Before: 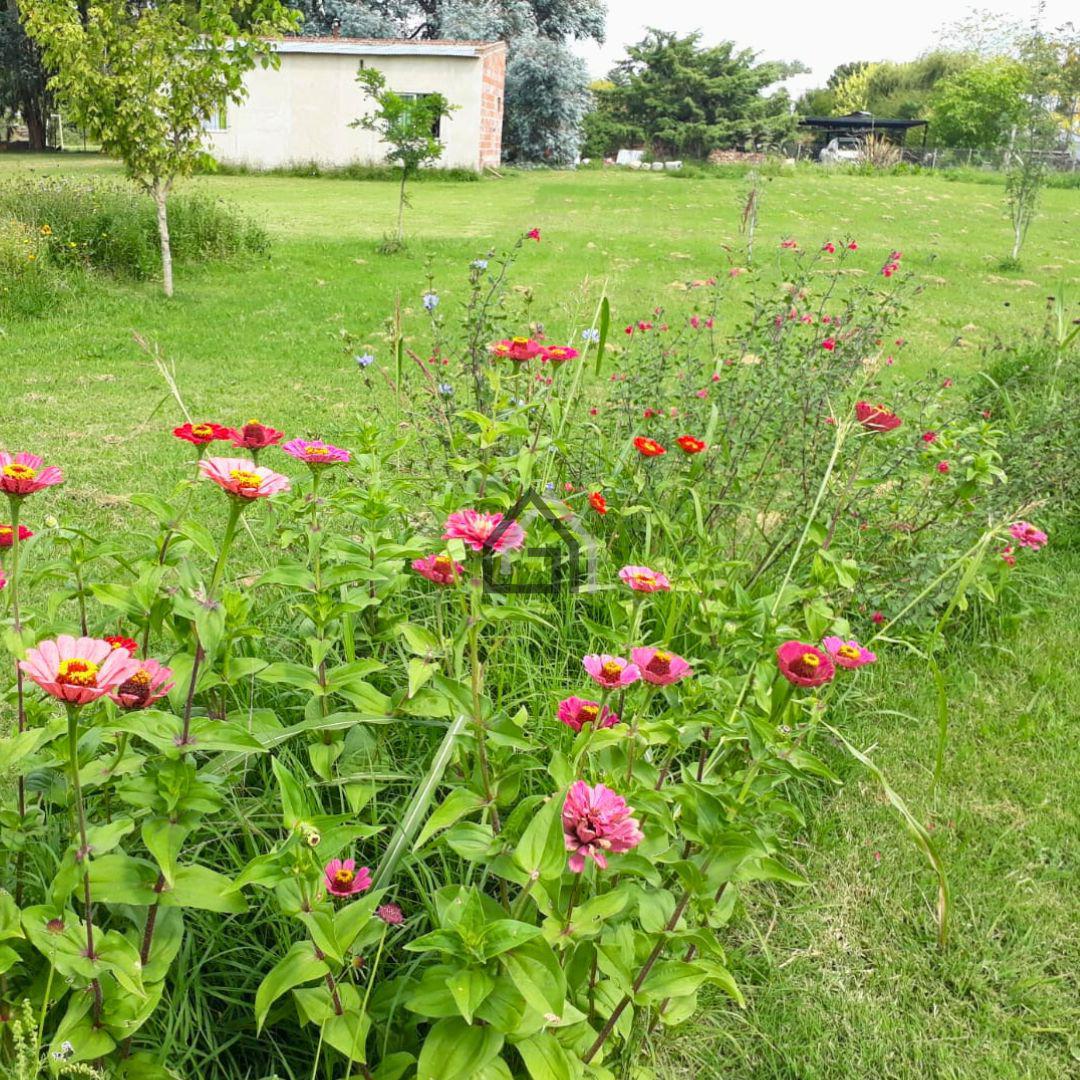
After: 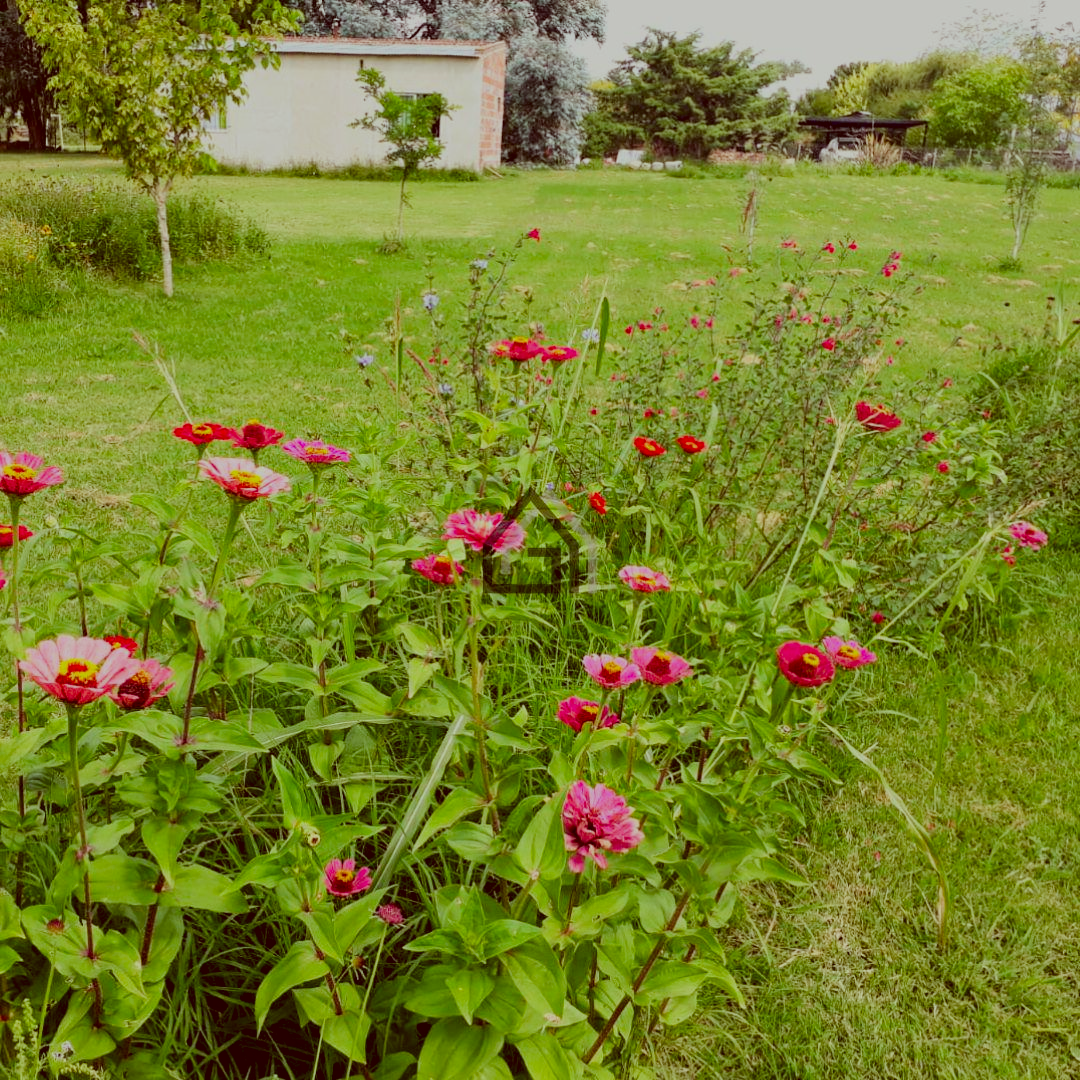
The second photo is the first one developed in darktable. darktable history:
color correction: highlights a* -7.09, highlights b* -0.154, shadows a* 20.34, shadows b* 11.74
contrast brightness saturation: contrast 0.067, brightness -0.136, saturation 0.113
filmic rgb: black relative exposure -7.11 EV, white relative exposure 5.39 EV, hardness 3.03
